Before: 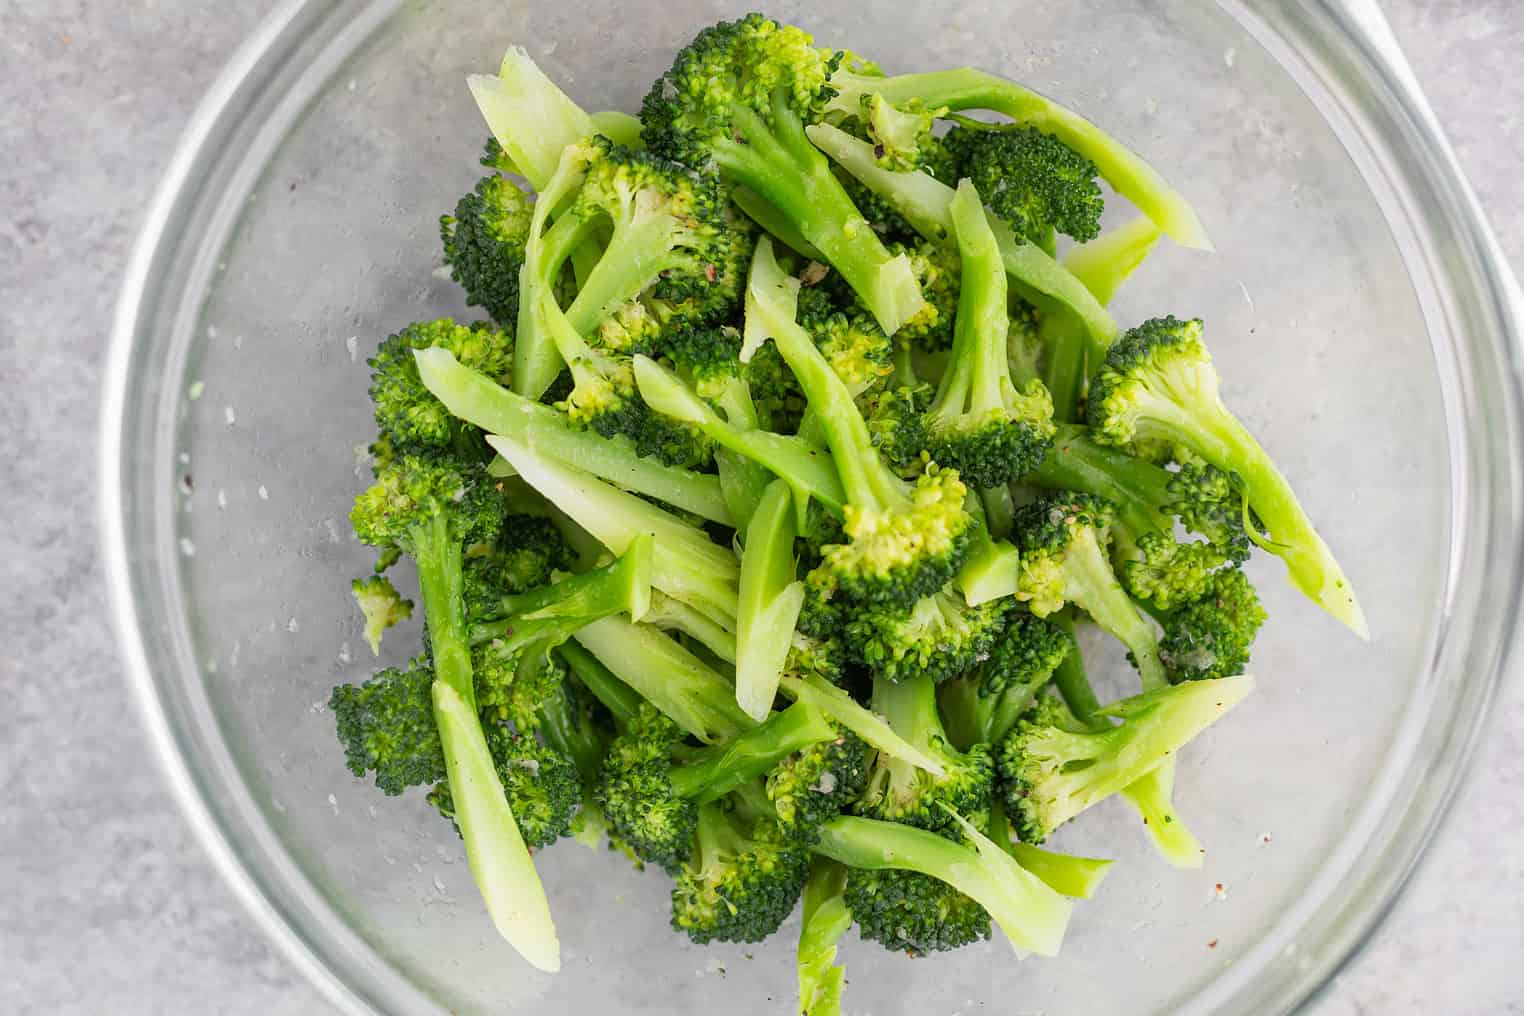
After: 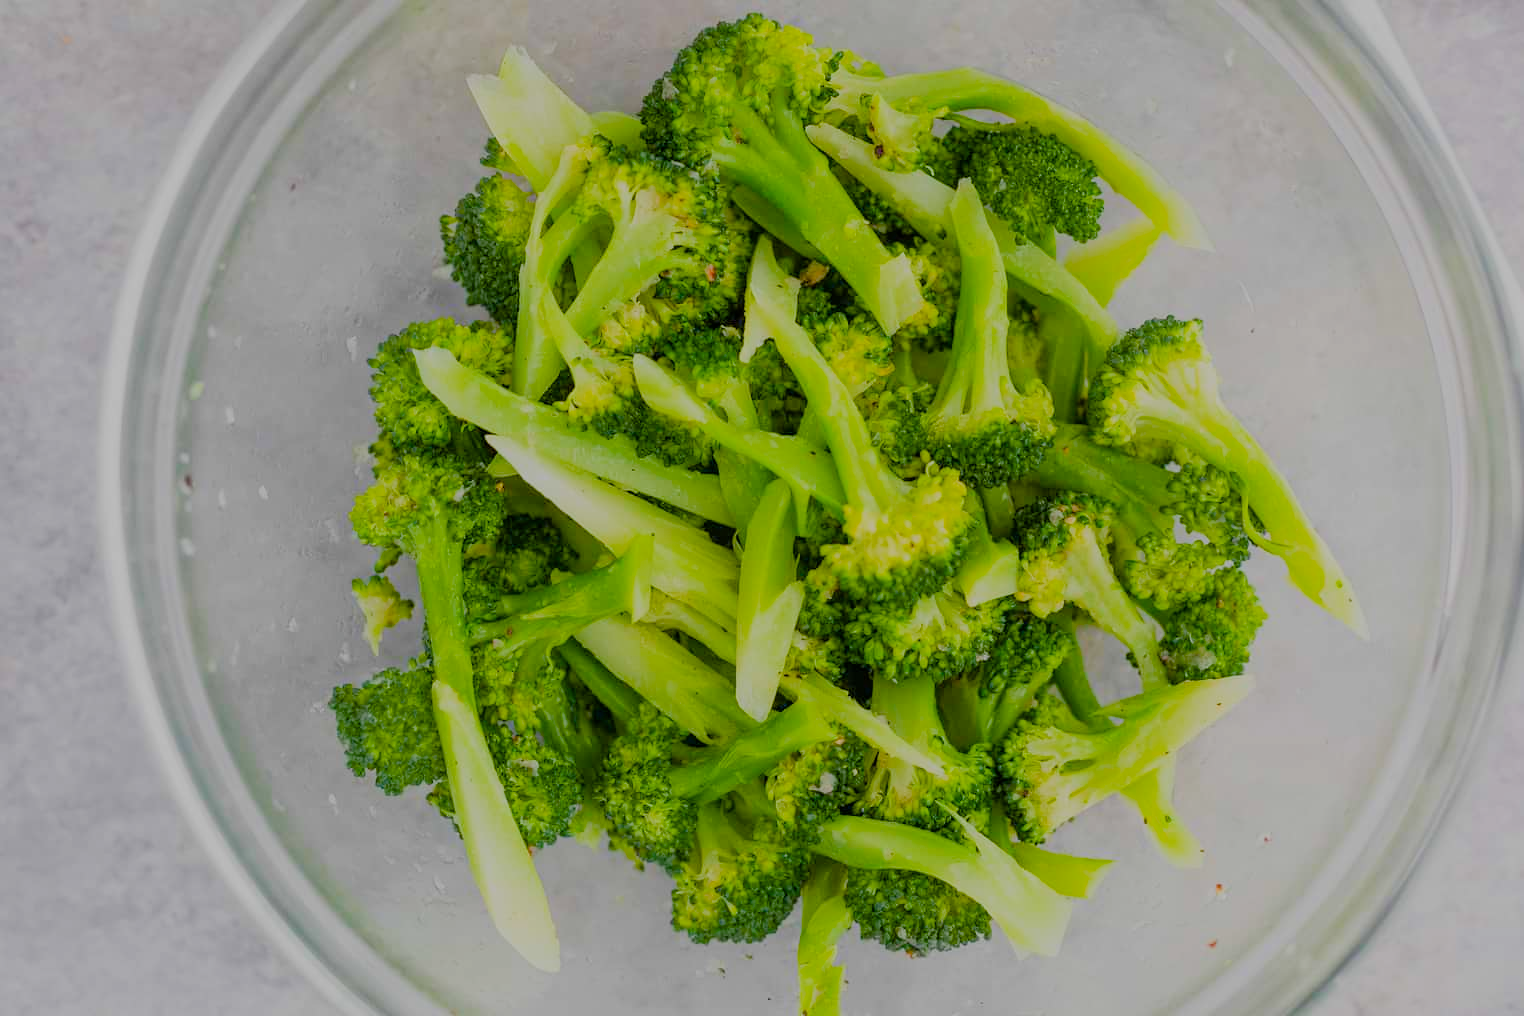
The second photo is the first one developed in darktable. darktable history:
color balance rgb: linear chroma grading › global chroma 15.6%, perceptual saturation grading › global saturation 20%, perceptual saturation grading › highlights -25.256%, perceptual saturation grading › shadows 50.108%, contrast -29.502%
filmic rgb: black relative exposure -7.65 EV, white relative exposure 4.56 EV, hardness 3.61, contrast 1.057
